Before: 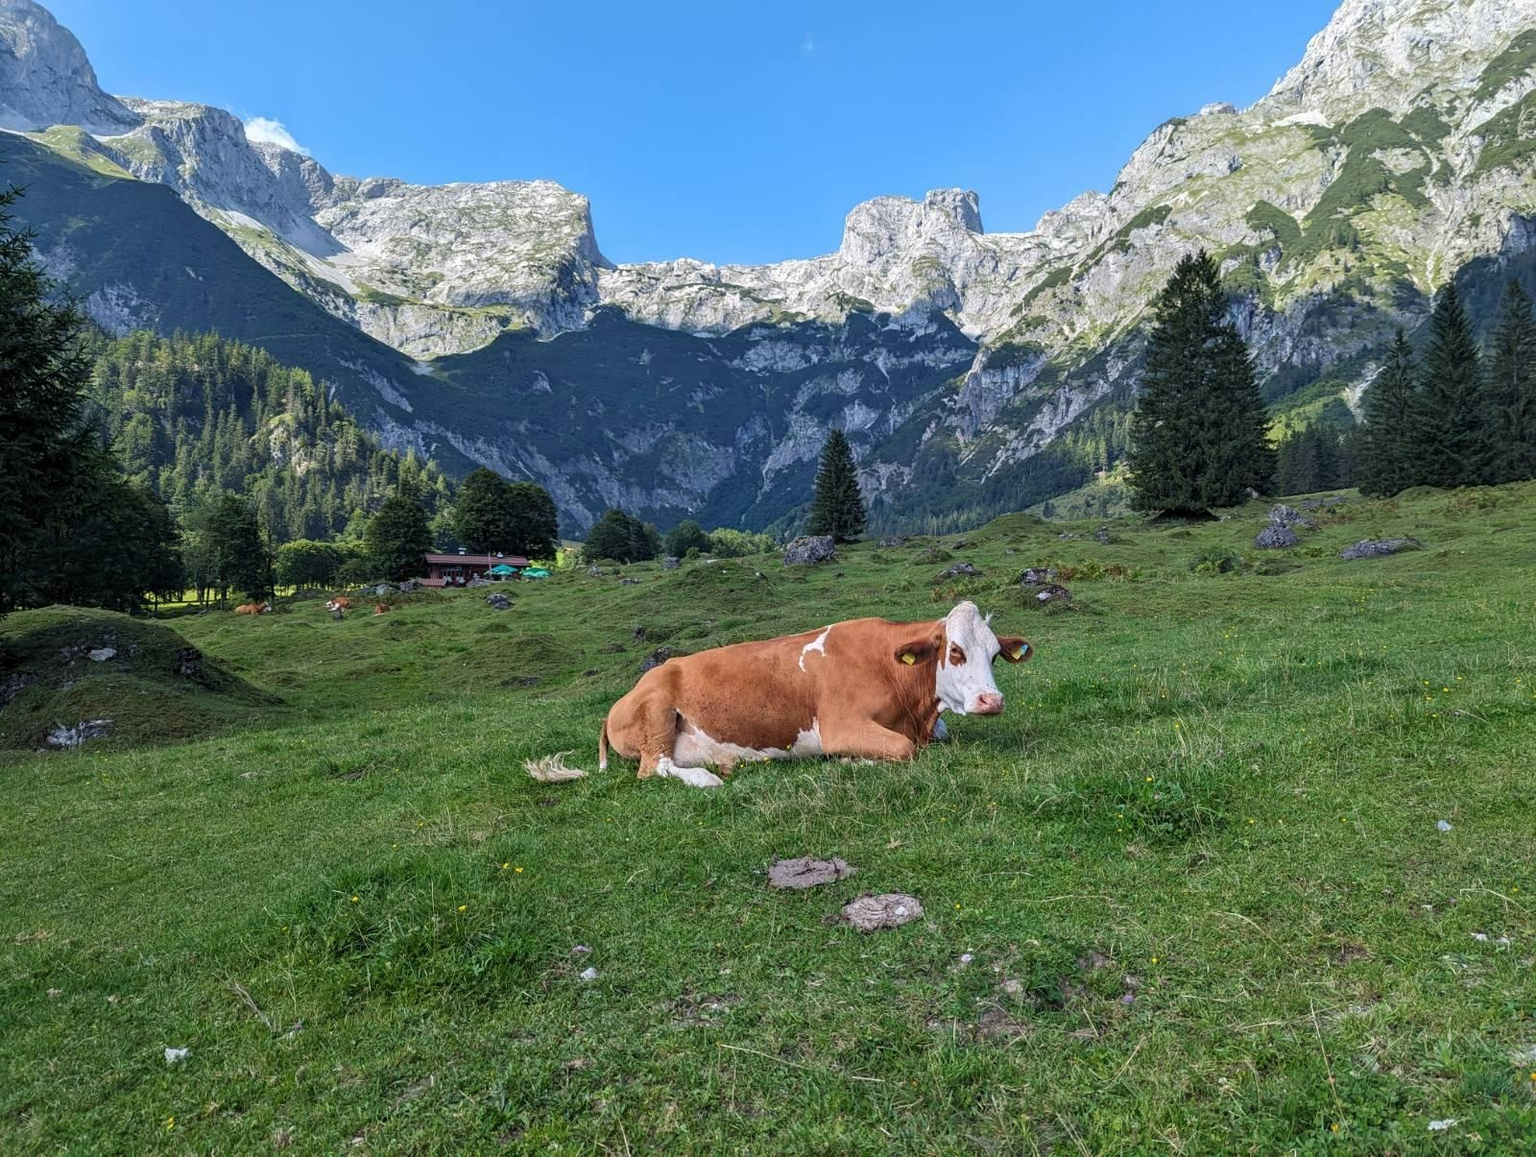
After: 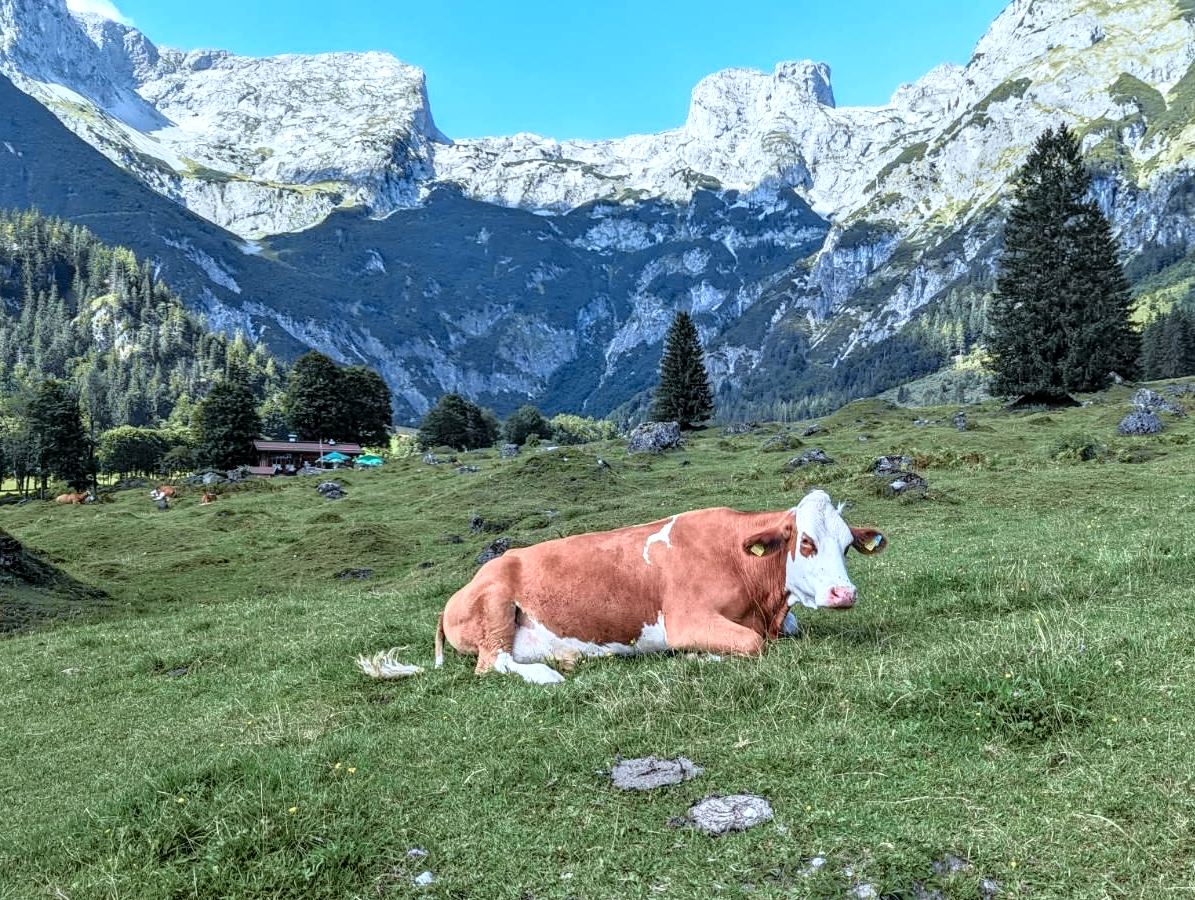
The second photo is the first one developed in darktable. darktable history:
local contrast: on, module defaults
crop and rotate: left 11.831%, top 11.346%, right 13.429%, bottom 13.899%
exposure: black level correction 0, exposure 0.4 EV, compensate exposure bias true, compensate highlight preservation false
color correction: highlights a* -4.18, highlights b* -10.81
tone curve: curves: ch0 [(0, 0.009) (0.105, 0.08) (0.195, 0.18) (0.283, 0.316) (0.384, 0.434) (0.485, 0.531) (0.638, 0.69) (0.81, 0.872) (1, 0.977)]; ch1 [(0, 0) (0.161, 0.092) (0.35, 0.33) (0.379, 0.401) (0.456, 0.469) (0.502, 0.5) (0.525, 0.514) (0.586, 0.604) (0.642, 0.645) (0.858, 0.817) (1, 0.942)]; ch2 [(0, 0) (0.371, 0.362) (0.437, 0.437) (0.48, 0.49) (0.53, 0.515) (0.56, 0.571) (0.622, 0.606) (0.881, 0.795) (1, 0.929)], color space Lab, independent channels, preserve colors none
